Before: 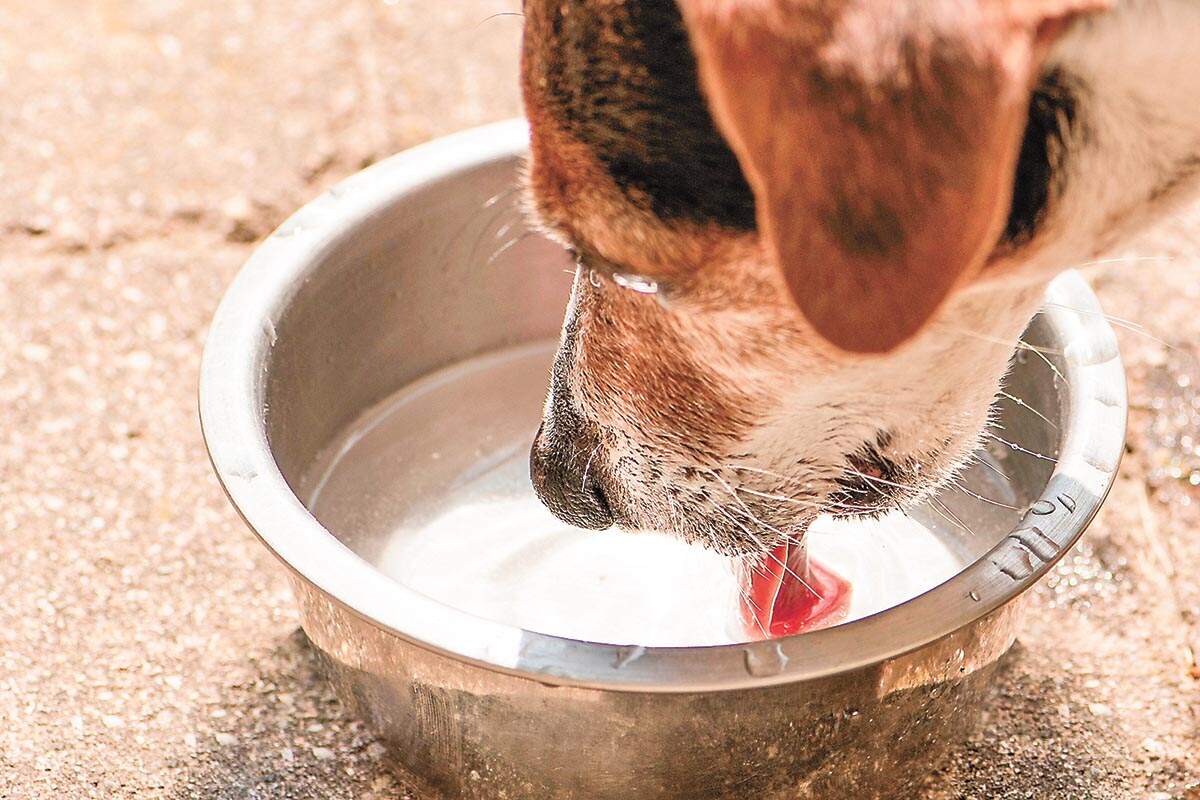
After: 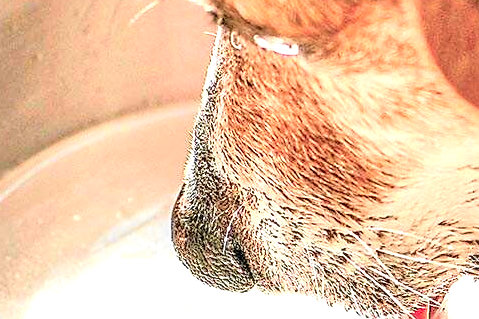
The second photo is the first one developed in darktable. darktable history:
crop: left 29.998%, top 29.843%, right 30.005%, bottom 30.209%
exposure: exposure 0.812 EV, compensate exposure bias true, compensate highlight preservation false
tone curve: curves: ch0 [(0, 0.026) (0.104, 0.1) (0.233, 0.262) (0.398, 0.507) (0.498, 0.621) (0.65, 0.757) (0.835, 0.883) (1, 0.961)]; ch1 [(0, 0) (0.346, 0.307) (0.408, 0.369) (0.453, 0.457) (0.482, 0.476) (0.502, 0.498) (0.521, 0.503) (0.553, 0.554) (0.638, 0.646) (0.693, 0.727) (1, 1)]; ch2 [(0, 0) (0.366, 0.337) (0.434, 0.46) (0.485, 0.494) (0.5, 0.494) (0.511, 0.508) (0.537, 0.55) (0.579, 0.599) (0.663, 0.67) (1, 1)], color space Lab, independent channels, preserve colors none
sharpen: on, module defaults
local contrast: highlights 24%, detail 150%
